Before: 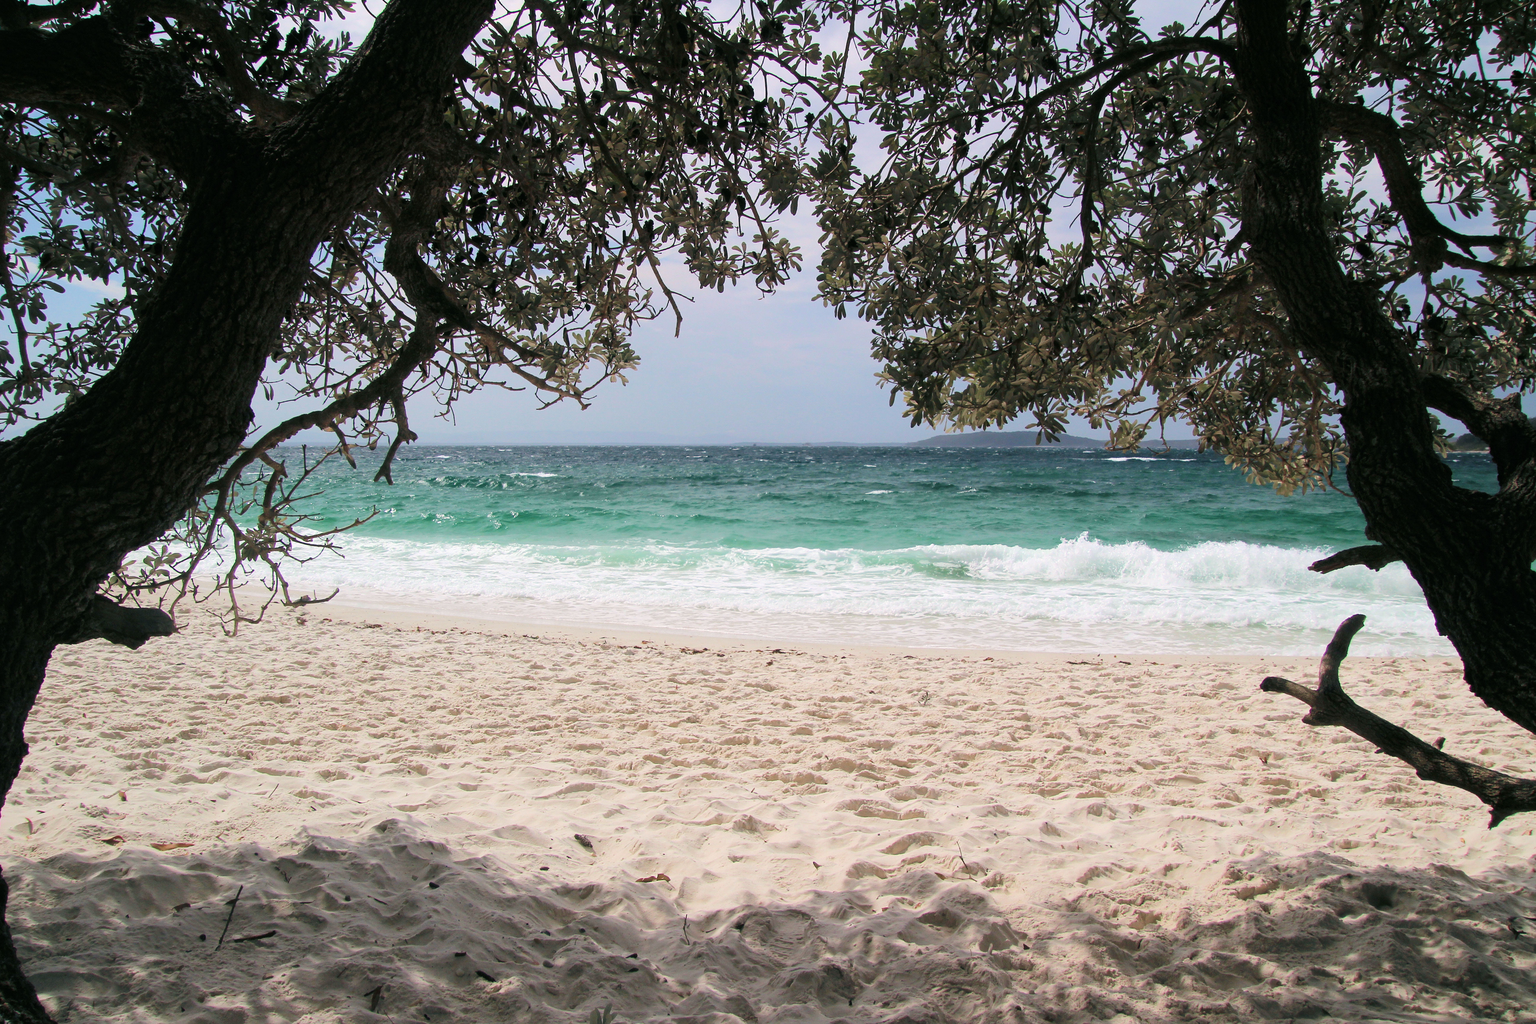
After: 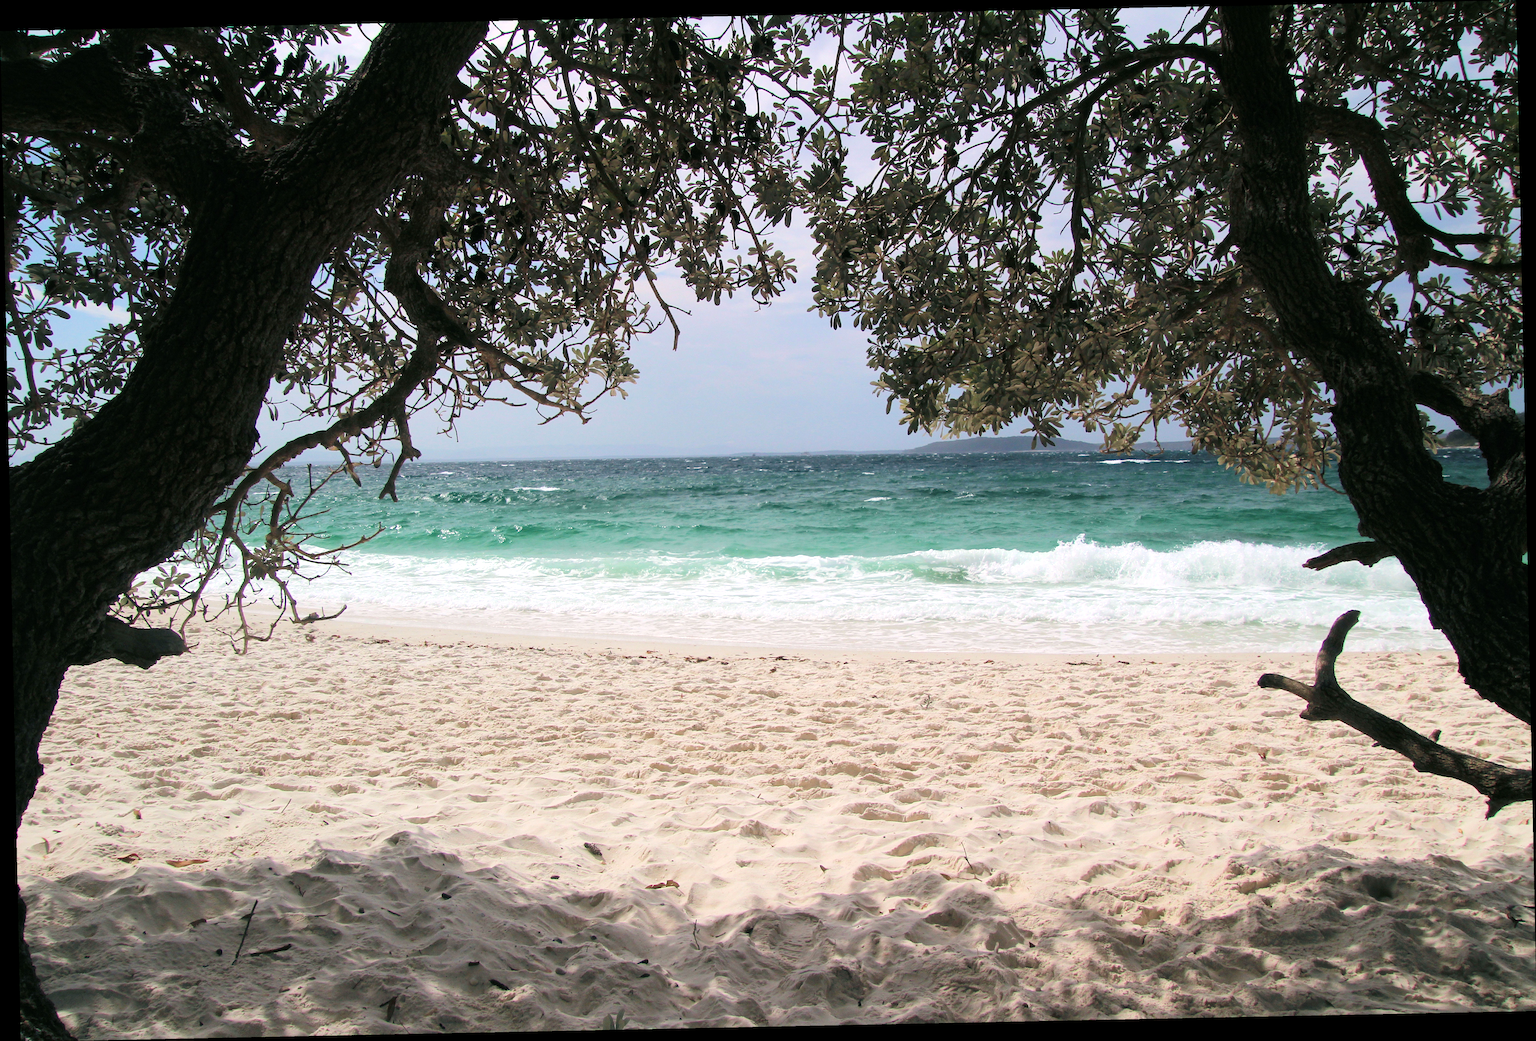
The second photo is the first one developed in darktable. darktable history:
exposure: exposure 0.2 EV, compensate highlight preservation false
tone equalizer: on, module defaults
rotate and perspective: rotation -1.17°, automatic cropping off
